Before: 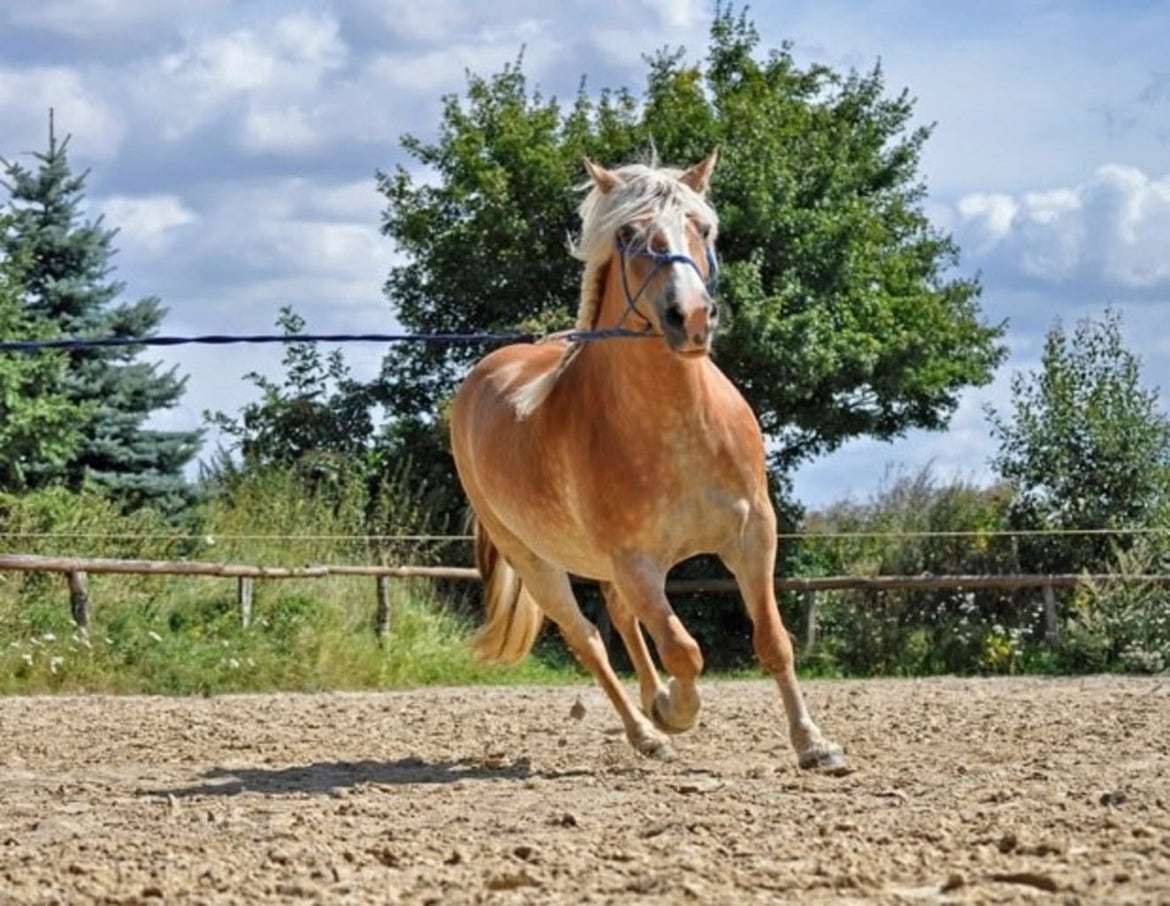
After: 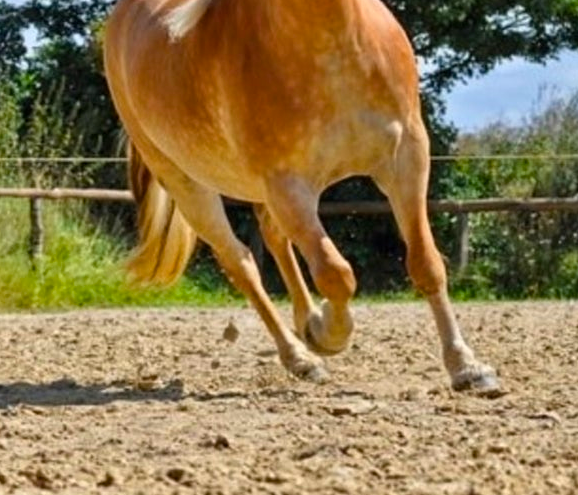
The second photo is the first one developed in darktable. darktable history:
crop: left 29.672%, top 41.786%, right 20.851%, bottom 3.487%
color balance rgb: perceptual saturation grading › global saturation 25%, global vibrance 20%
